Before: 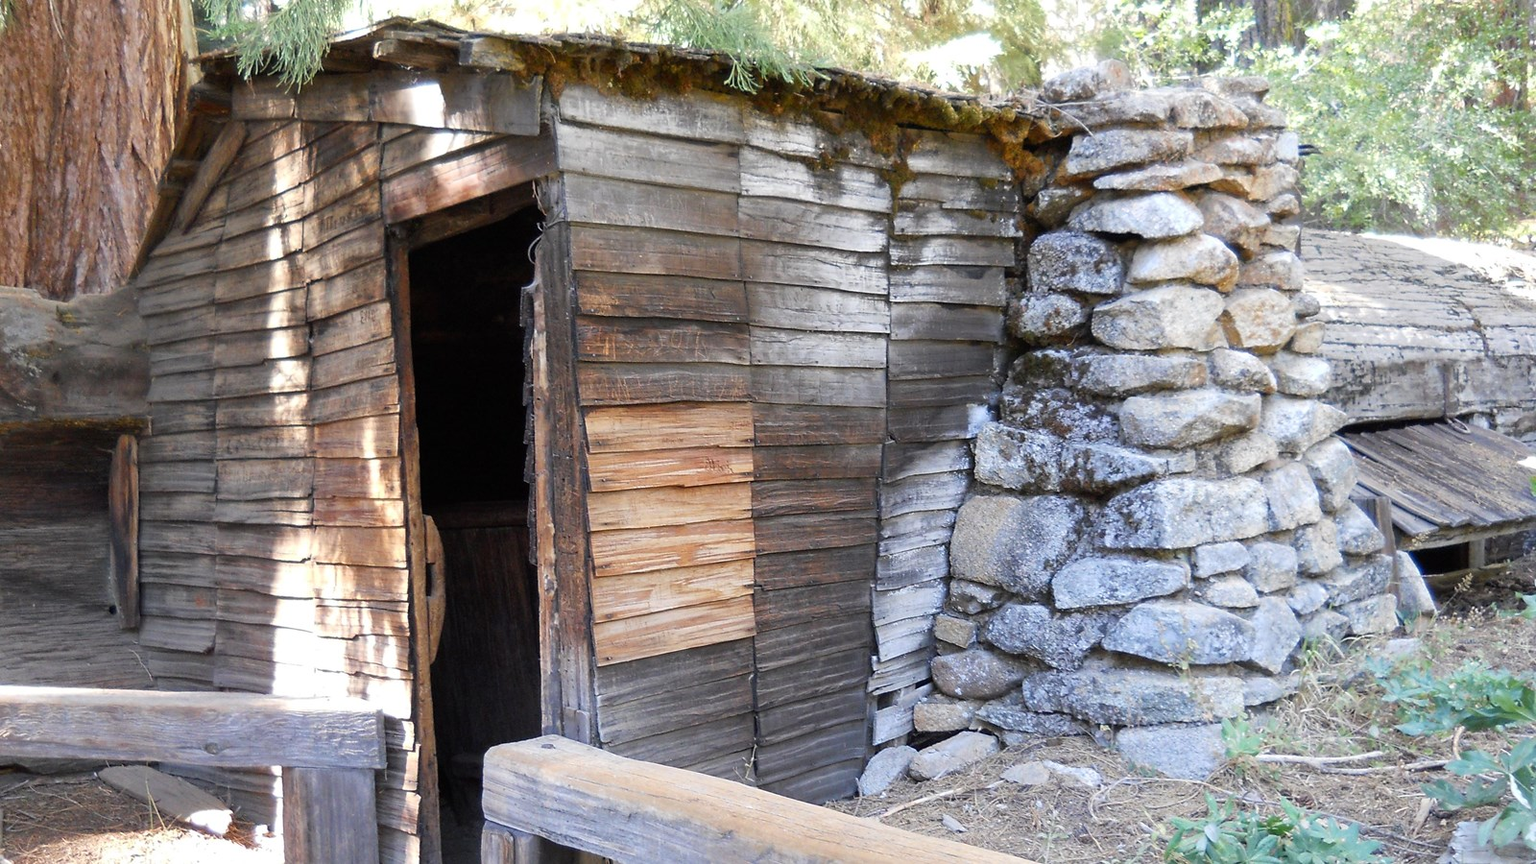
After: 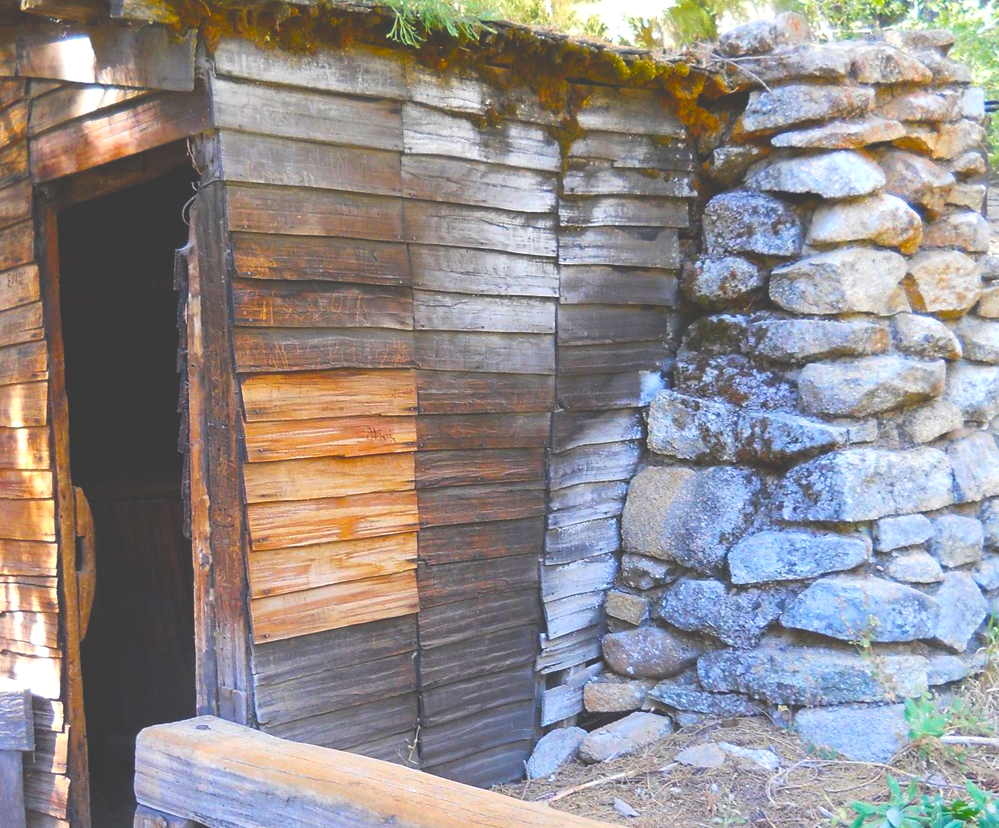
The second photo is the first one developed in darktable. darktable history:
exposure: black level correction -0.04, exposure 0.059 EV, compensate highlight preservation false
crop and rotate: left 23.123%, top 5.635%, right 14.388%, bottom 2.259%
color balance rgb: perceptual saturation grading › global saturation 51.267%, global vibrance 42.276%
